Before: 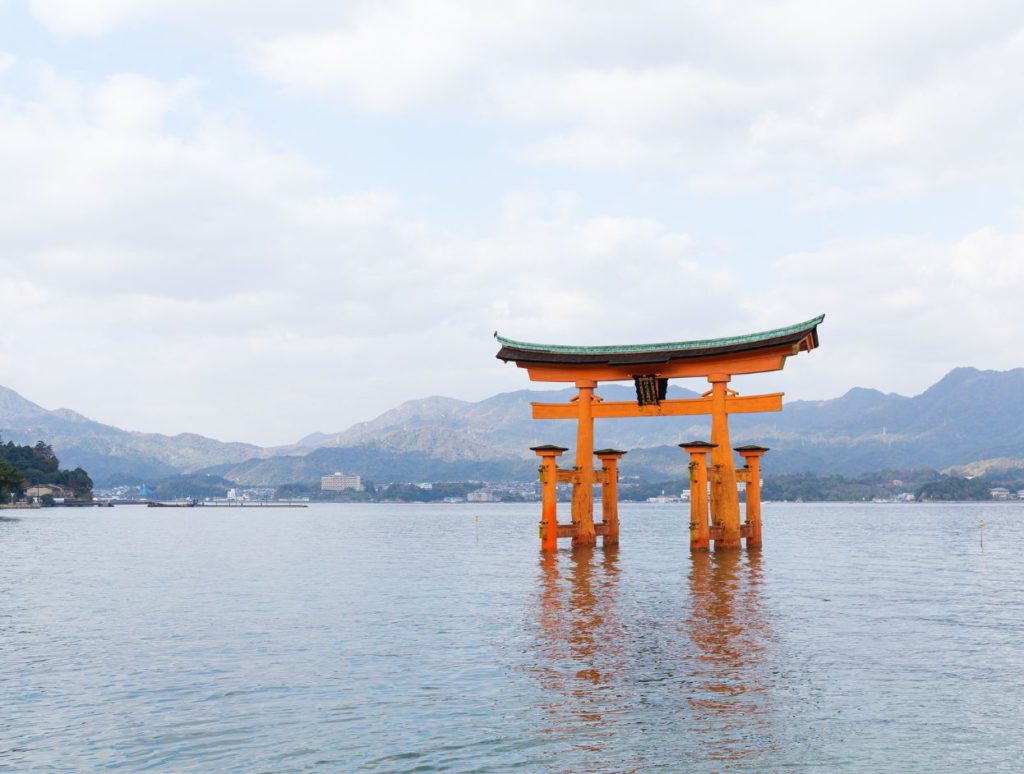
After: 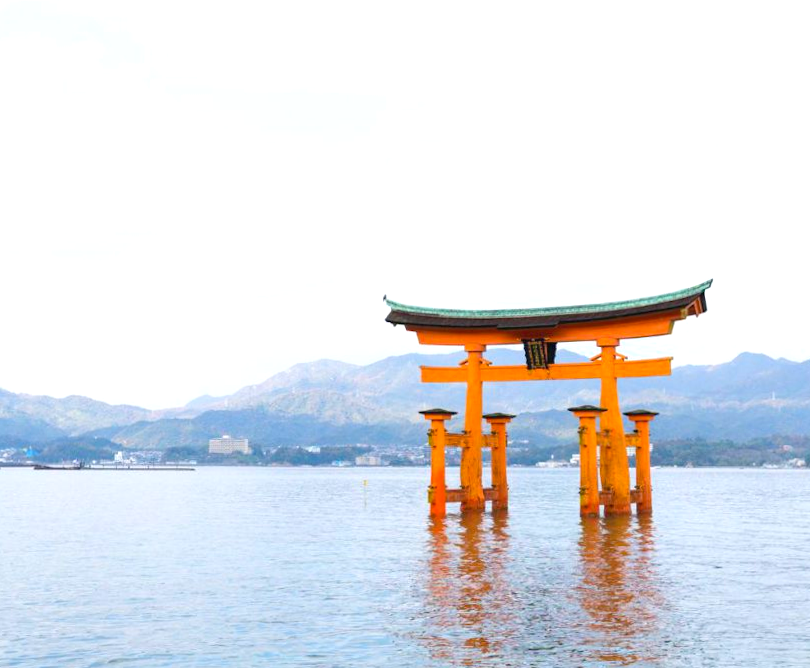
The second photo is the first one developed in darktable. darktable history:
rotate and perspective: rotation 0.226°, lens shift (vertical) -0.042, crop left 0.023, crop right 0.982, crop top 0.006, crop bottom 0.994
crop: left 9.929%, top 3.475%, right 9.188%, bottom 9.529%
color balance: mode lift, gamma, gain (sRGB), lift [1, 1, 1.022, 1.026]
color balance rgb: linear chroma grading › global chroma 6.48%, perceptual saturation grading › global saturation 12.96%, global vibrance 6.02%
exposure: exposure 0.485 EV, compensate highlight preservation false
